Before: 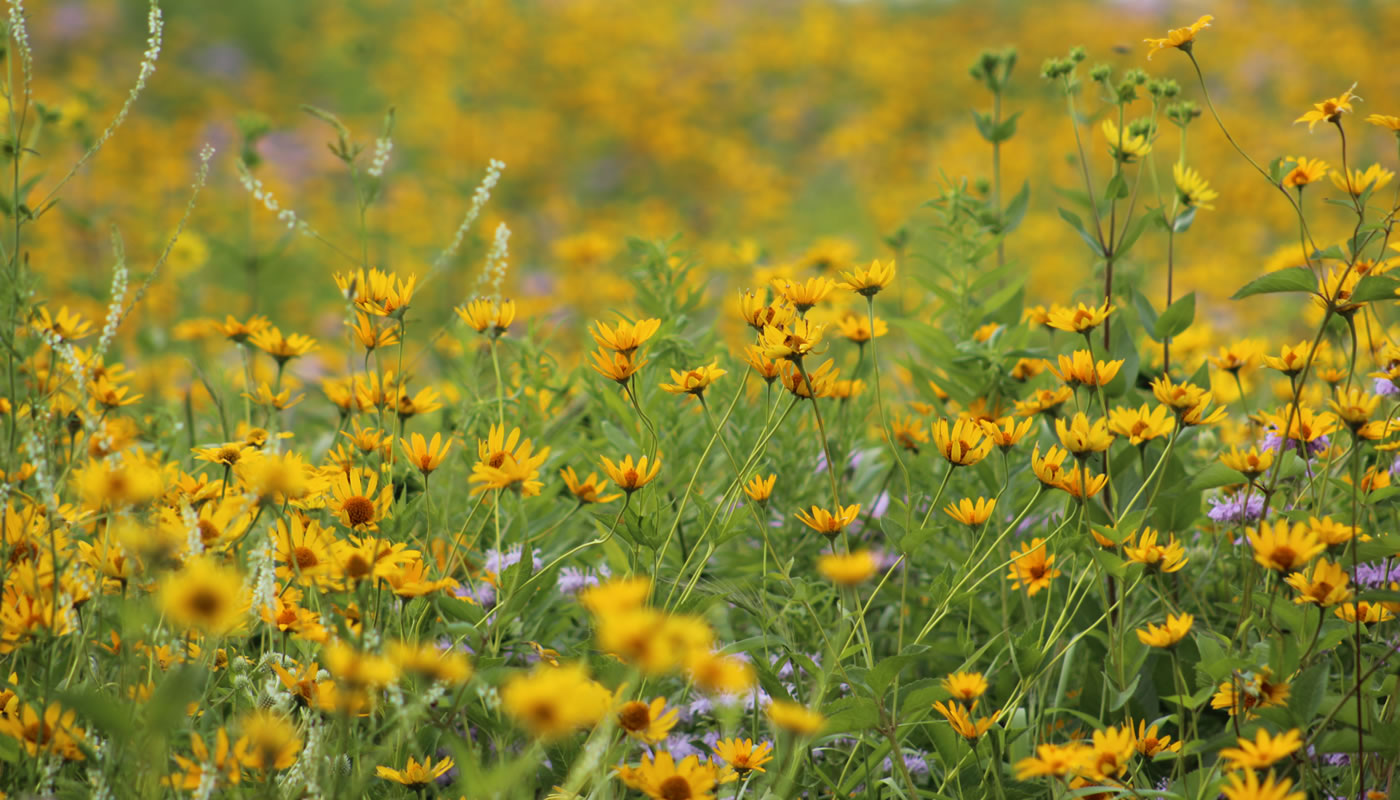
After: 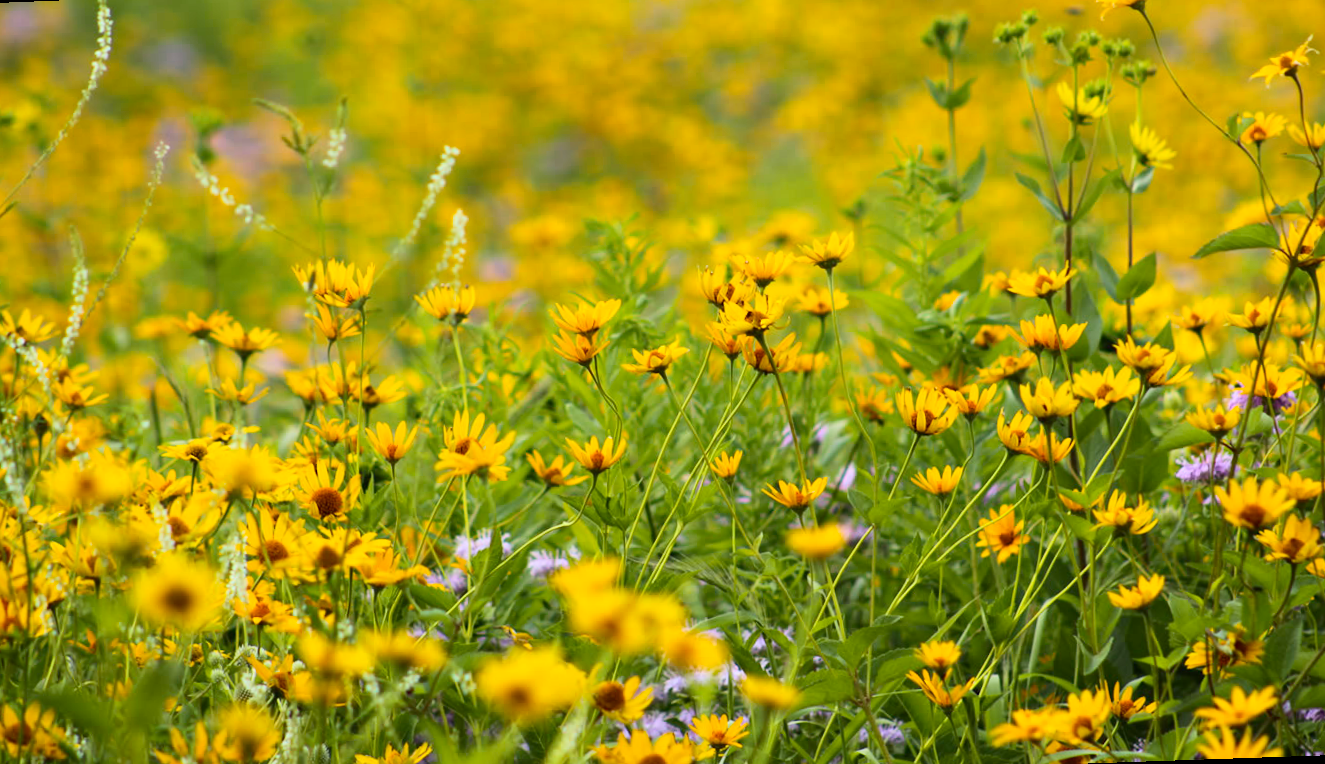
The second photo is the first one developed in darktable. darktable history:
rotate and perspective: rotation -2.12°, lens shift (vertical) 0.009, lens shift (horizontal) -0.008, automatic cropping original format, crop left 0.036, crop right 0.964, crop top 0.05, crop bottom 0.959
contrast brightness saturation: contrast 0.24, brightness 0.09
crop: top 1.049%, right 0.001%
color balance rgb: perceptual saturation grading › global saturation 30%
